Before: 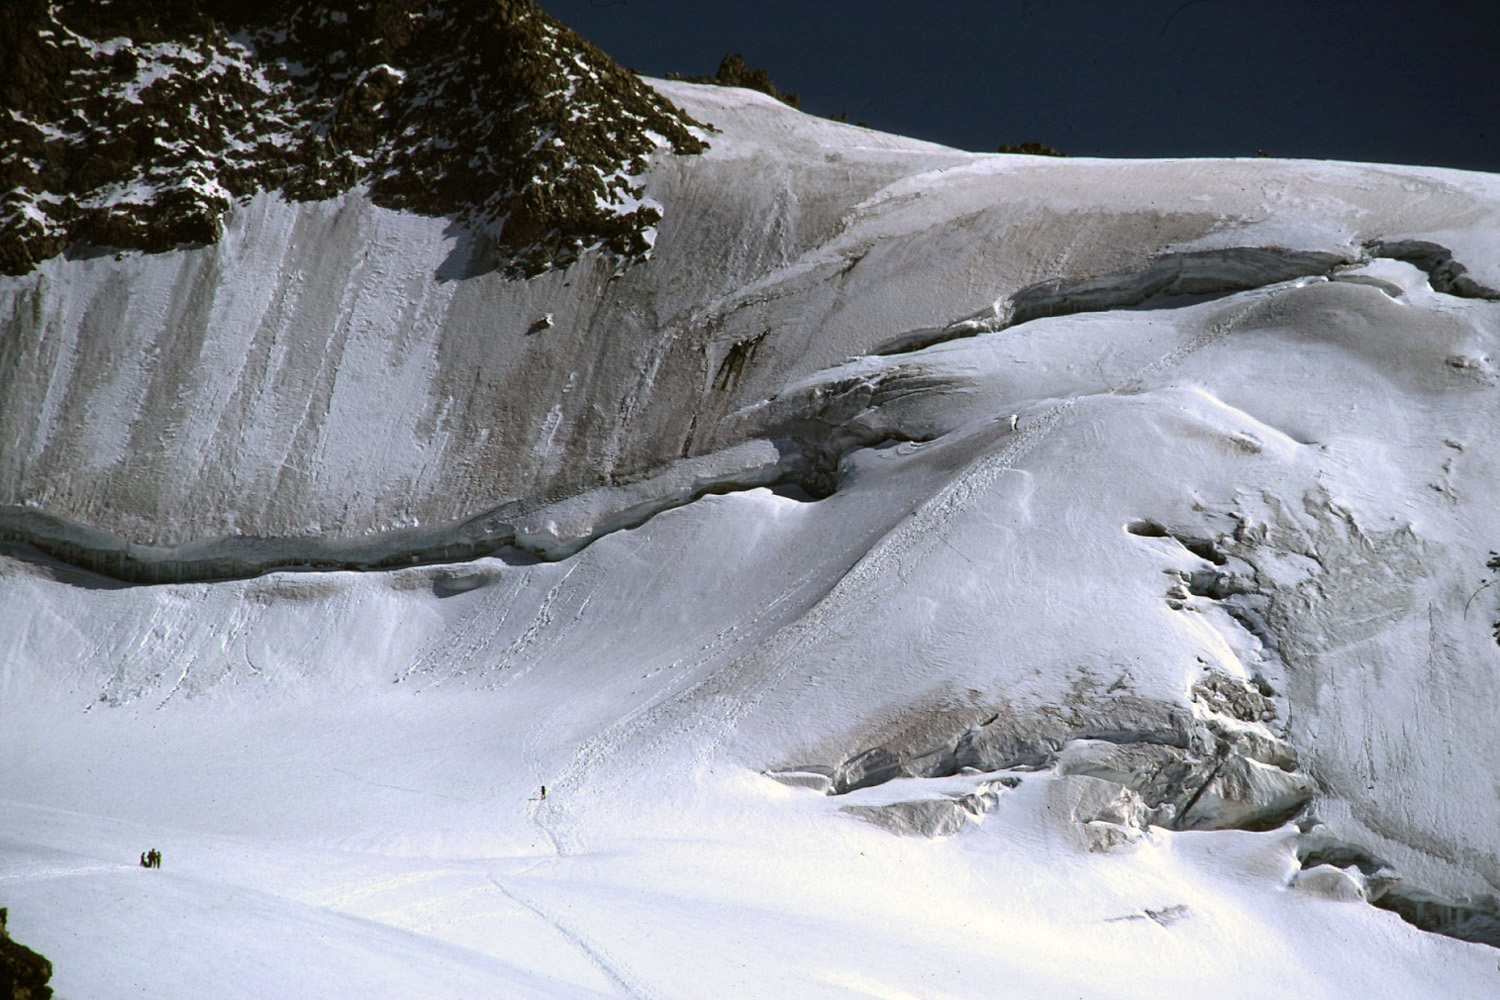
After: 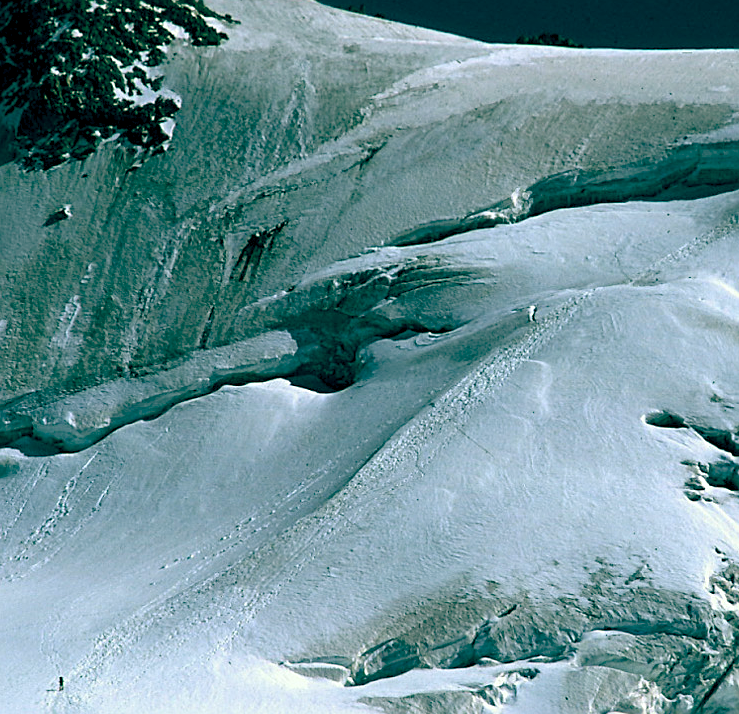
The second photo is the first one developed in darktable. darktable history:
sharpen: on, module defaults
color balance rgb: global offset › luminance -0.545%, global offset › chroma 0.909%, global offset › hue 172.51°, perceptual saturation grading › global saturation 0.922%, global vibrance 20%
crop: left 32.147%, top 10.944%, right 18.572%, bottom 17.593%
